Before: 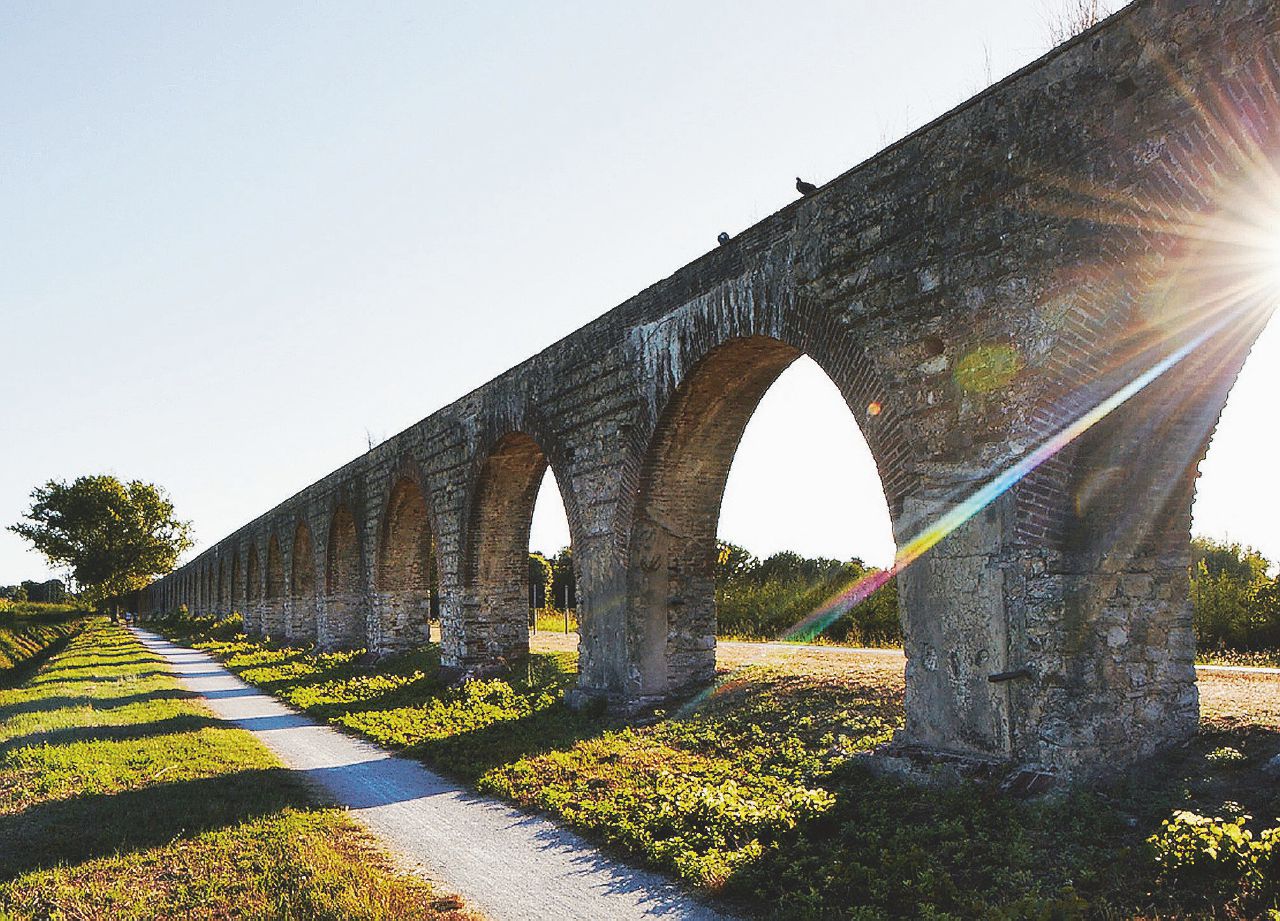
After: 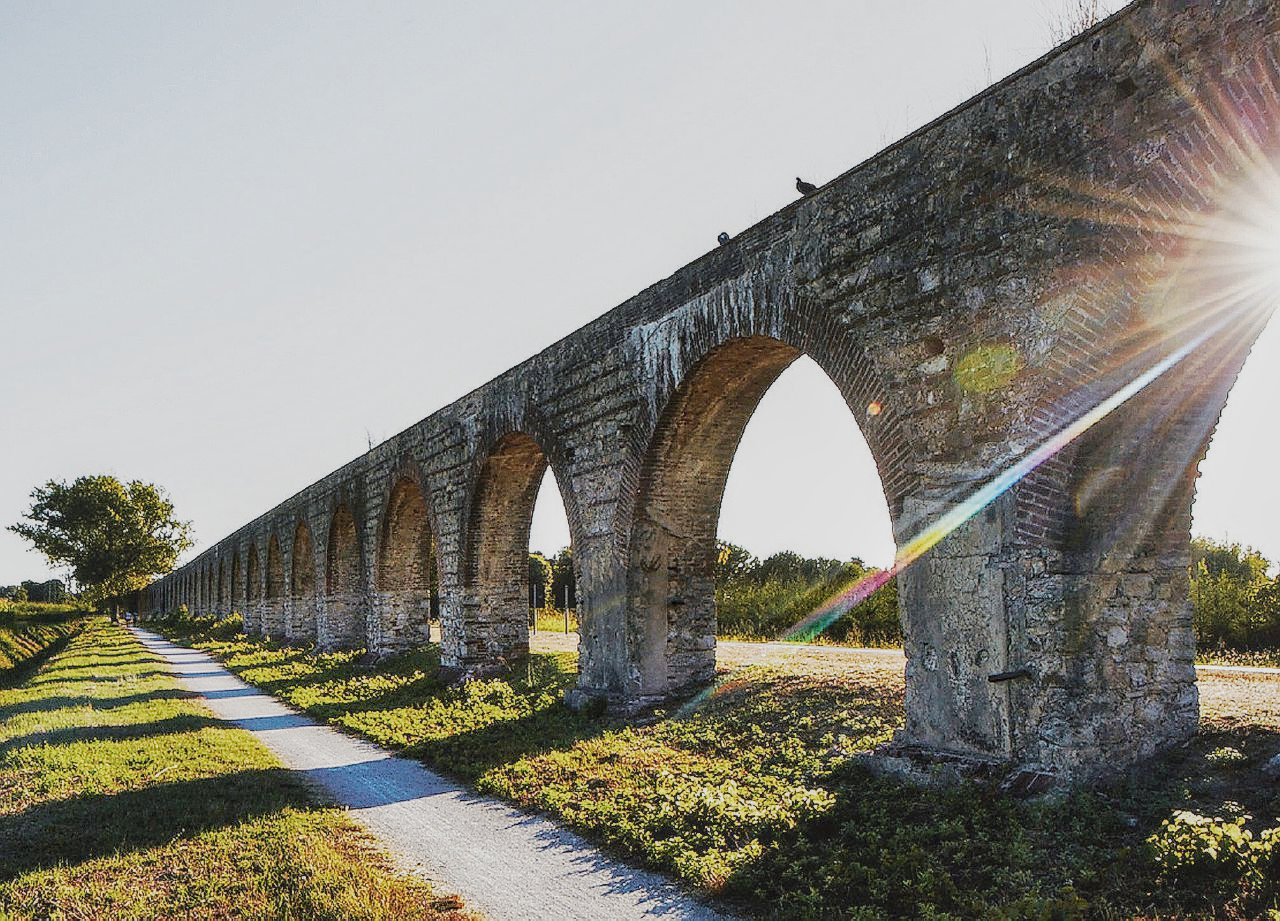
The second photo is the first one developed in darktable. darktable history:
filmic rgb: black relative exposure -7.99 EV, white relative exposure 4.04 EV, hardness 4.19, contrast 0.921, preserve chrominance no, color science v4 (2020), contrast in shadows soft
haze removal: adaptive false
levels: levels [0, 0.476, 0.951]
local contrast: on, module defaults
